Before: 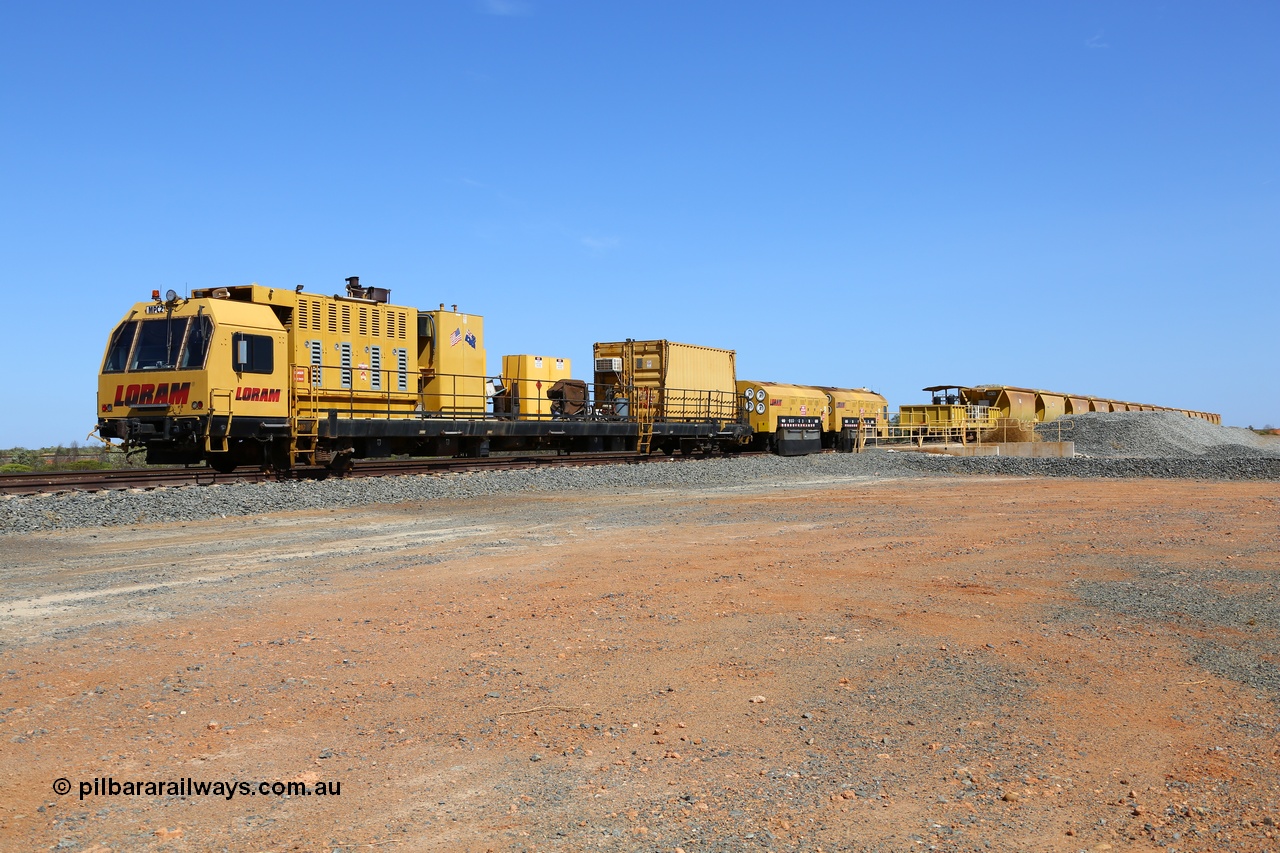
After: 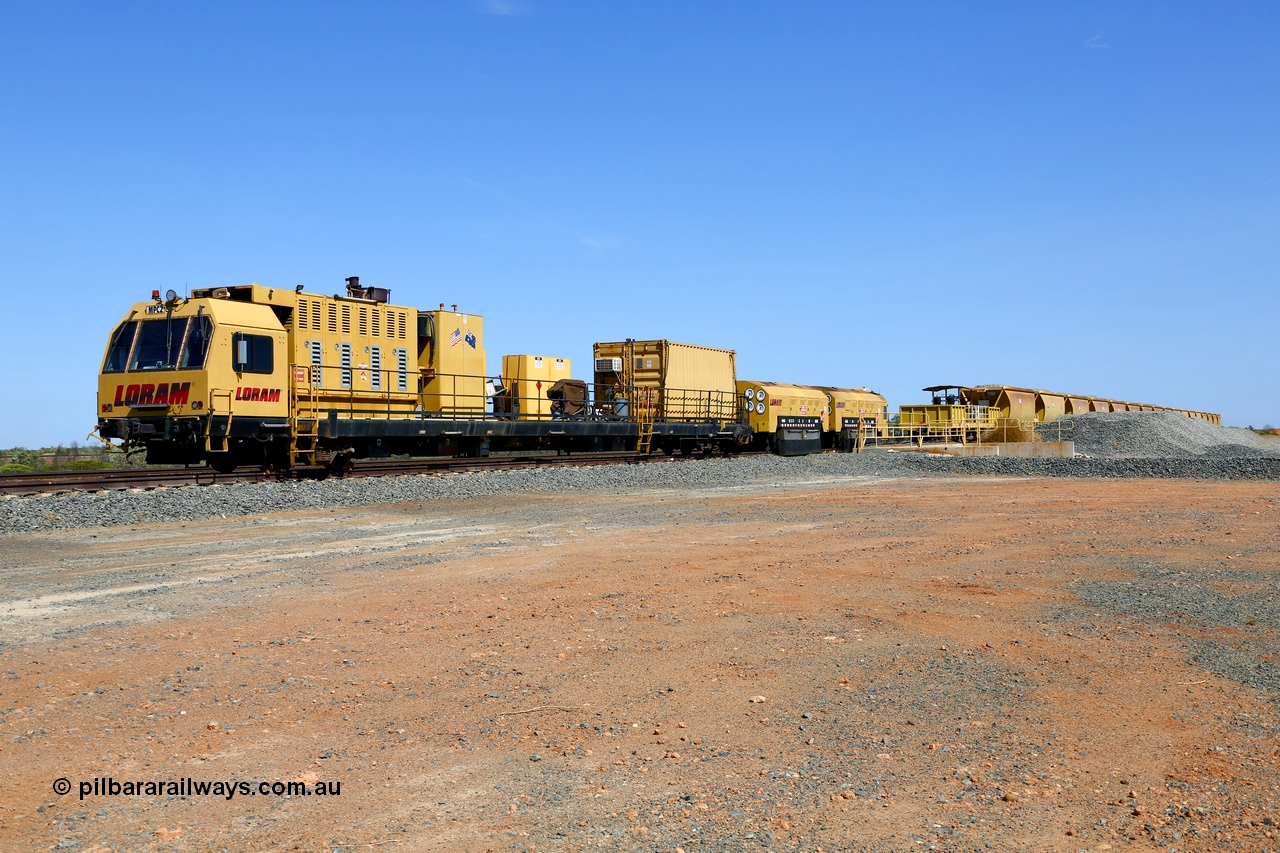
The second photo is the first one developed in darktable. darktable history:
contrast equalizer: octaves 7, y [[0.6 ×6], [0.55 ×6], [0 ×6], [0 ×6], [0 ×6]], mix 0.206
color balance rgb: shadows lift › chroma 3.089%, shadows lift › hue 240.45°, perceptual saturation grading › global saturation 0.762%, perceptual saturation grading › highlights -19.962%, perceptual saturation grading › shadows 19.369%, global vibrance 20%
